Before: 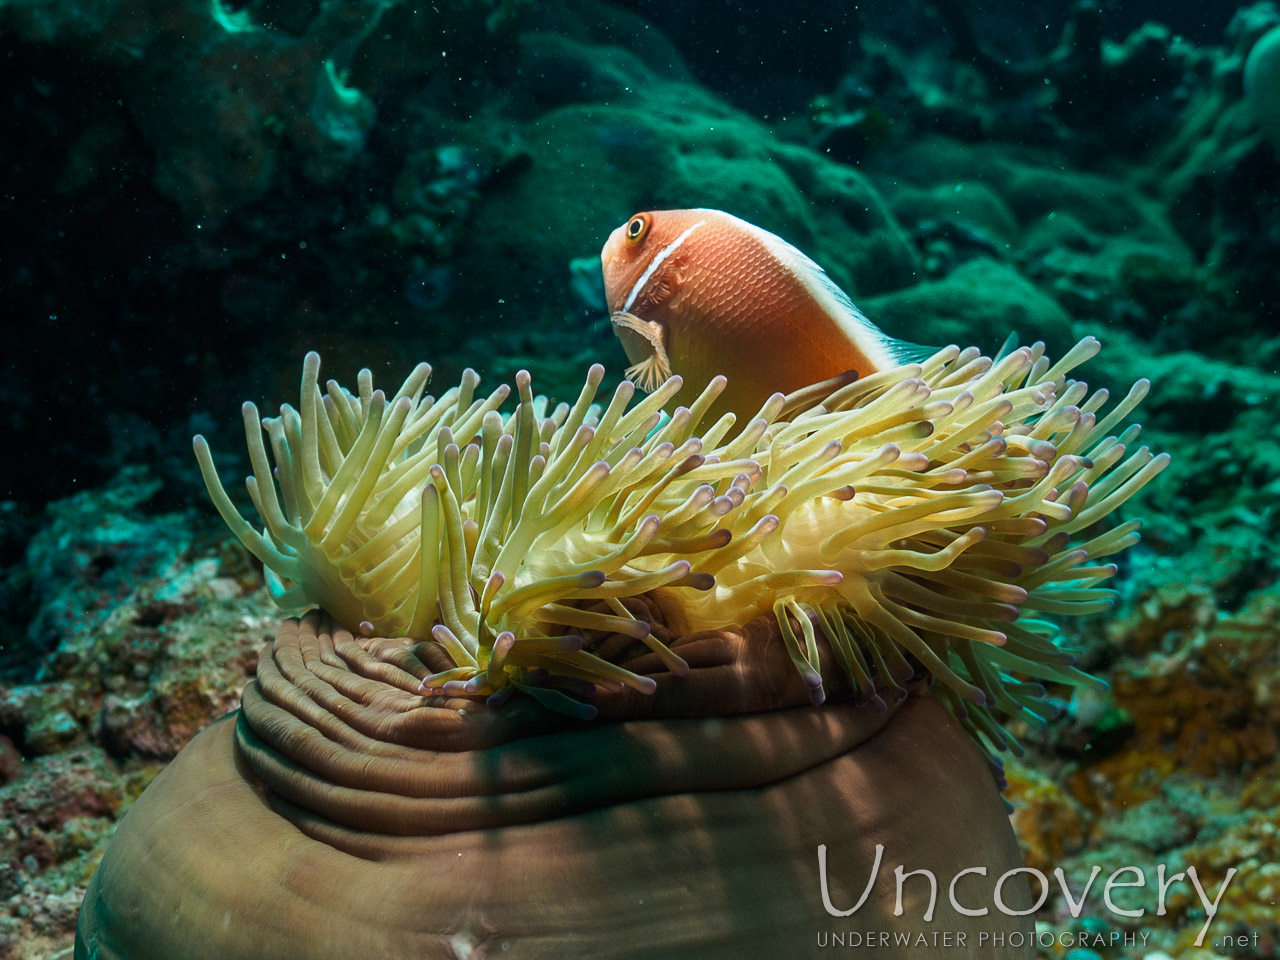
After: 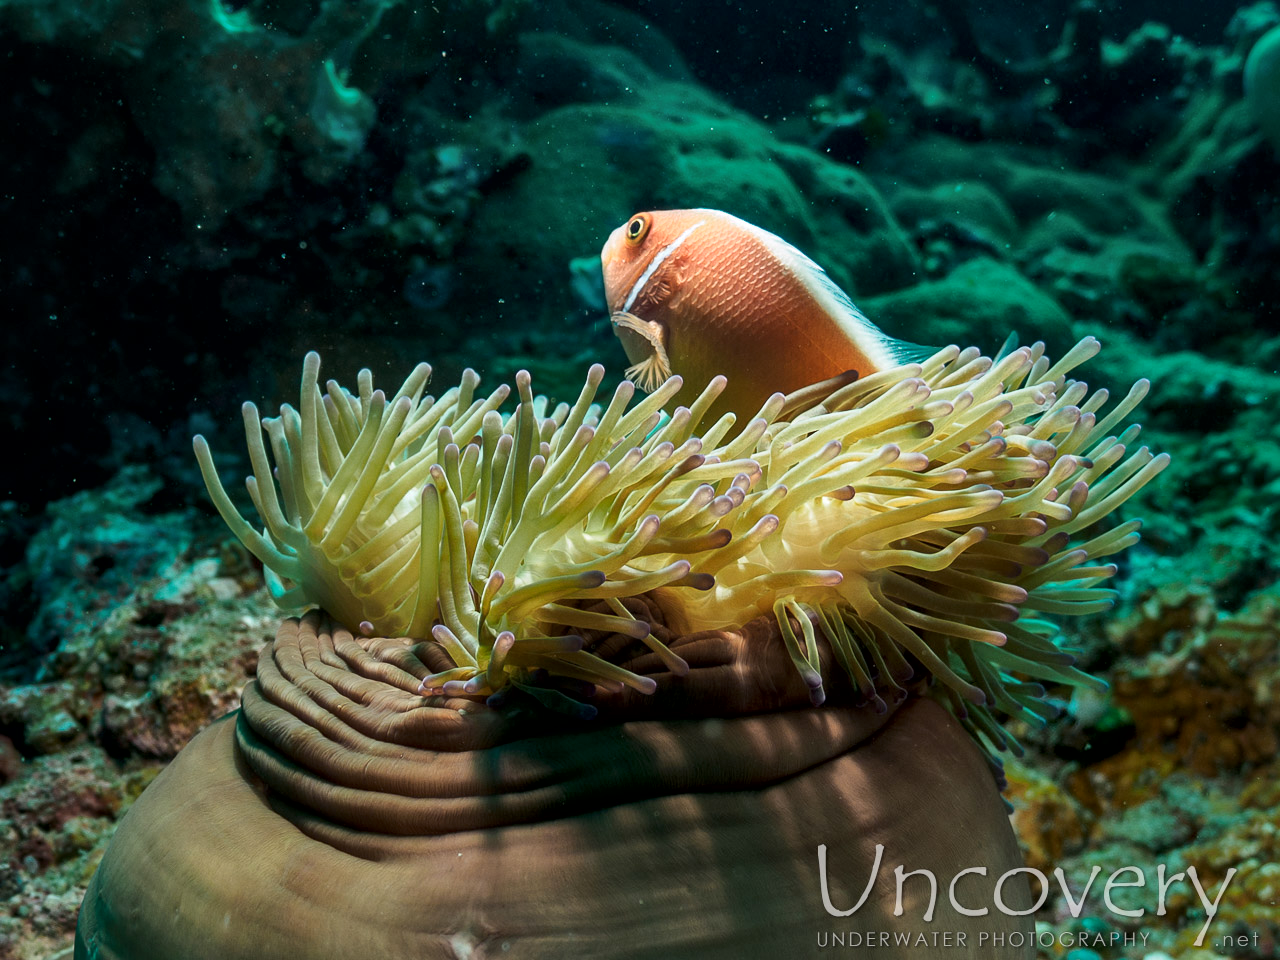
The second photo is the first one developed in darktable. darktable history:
local contrast: mode bilateral grid, contrast 20, coarseness 100, detail 150%, midtone range 0.2
color zones: curves: ch0 [(0, 0.465) (0.092, 0.596) (0.289, 0.464) (0.429, 0.453) (0.571, 0.464) (0.714, 0.455) (0.857, 0.462) (1, 0.465)]
